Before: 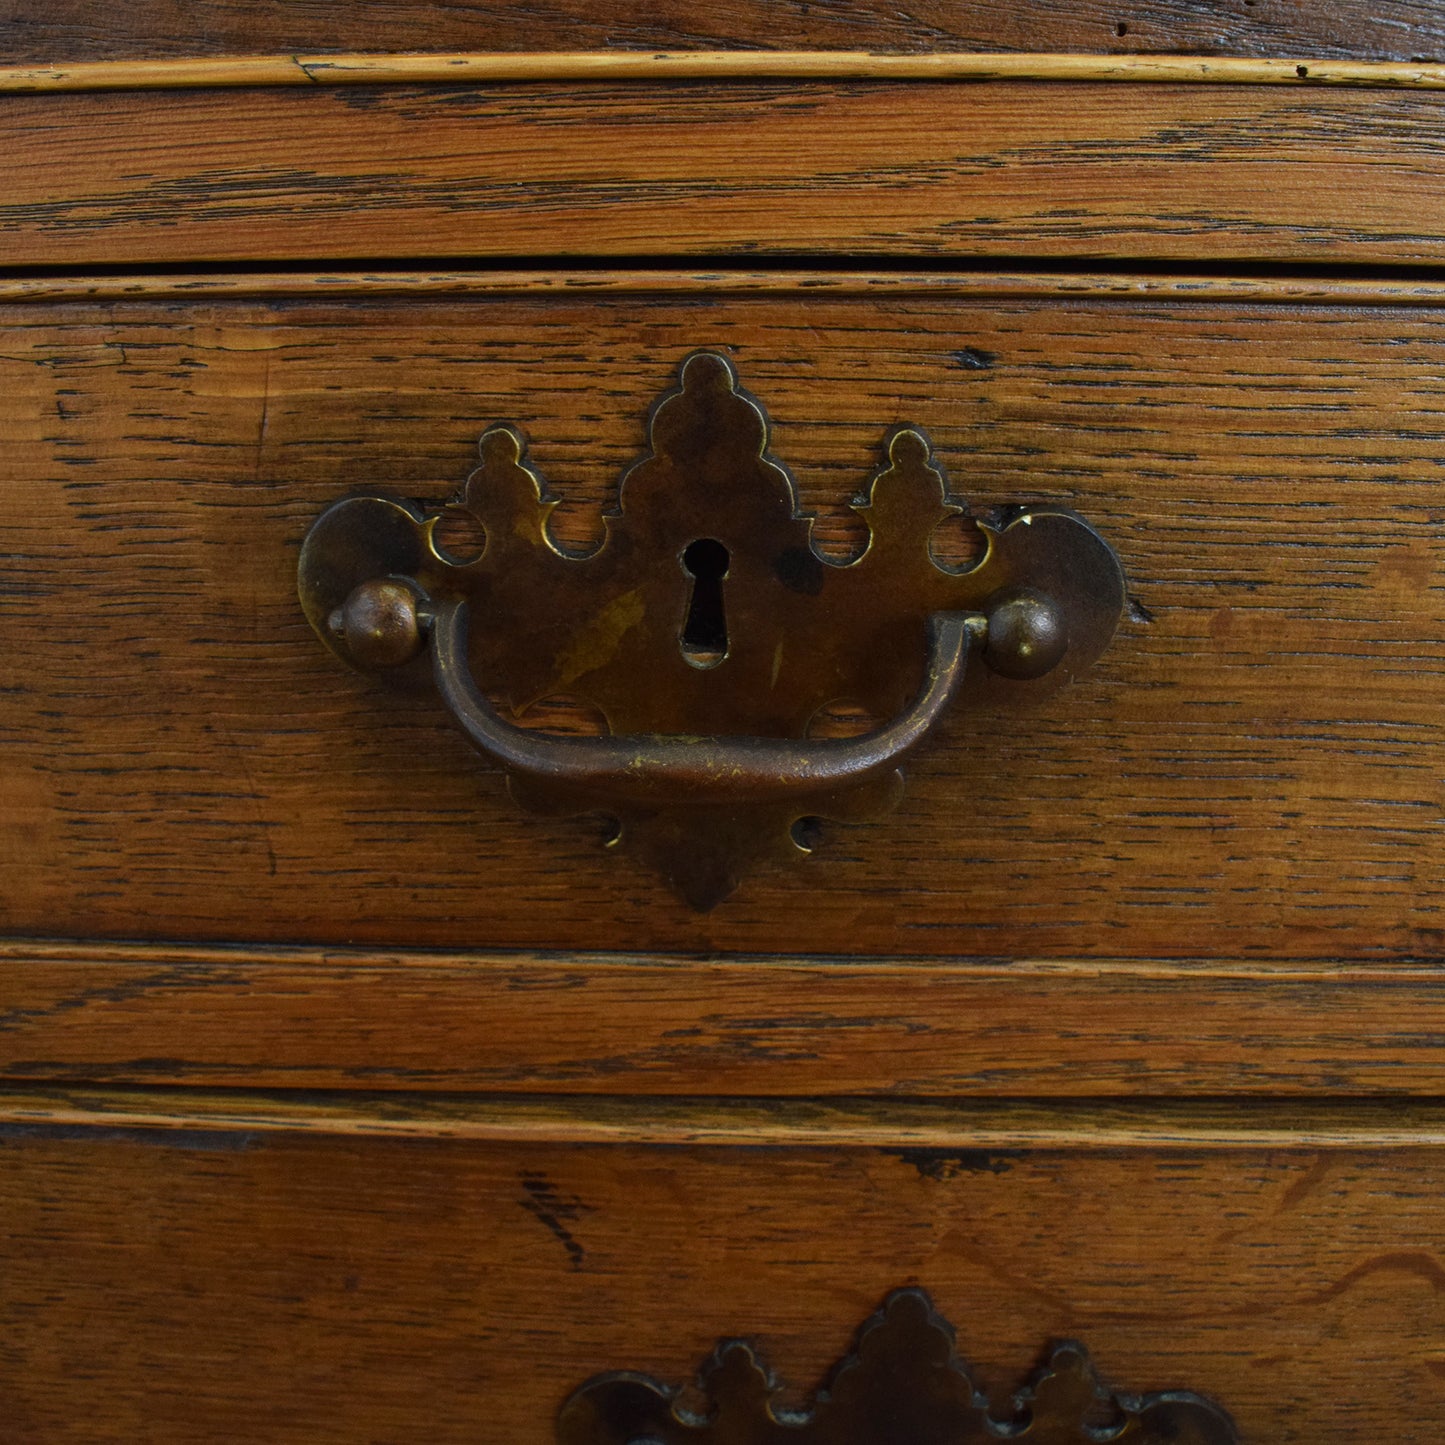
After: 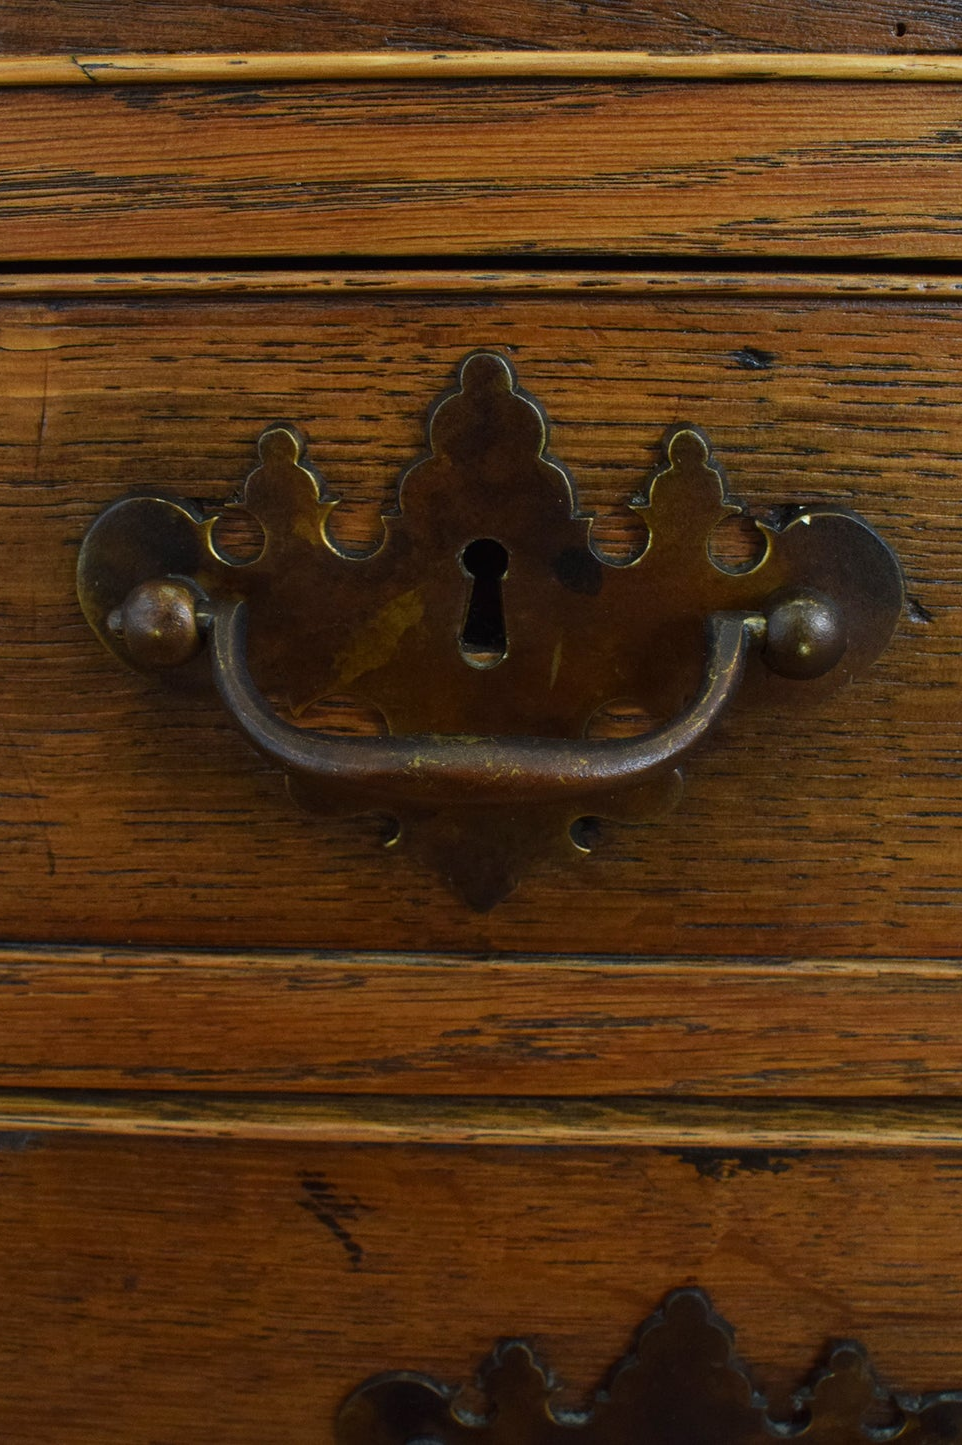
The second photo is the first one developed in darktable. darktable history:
crop and rotate: left 15.355%, right 18.009%
